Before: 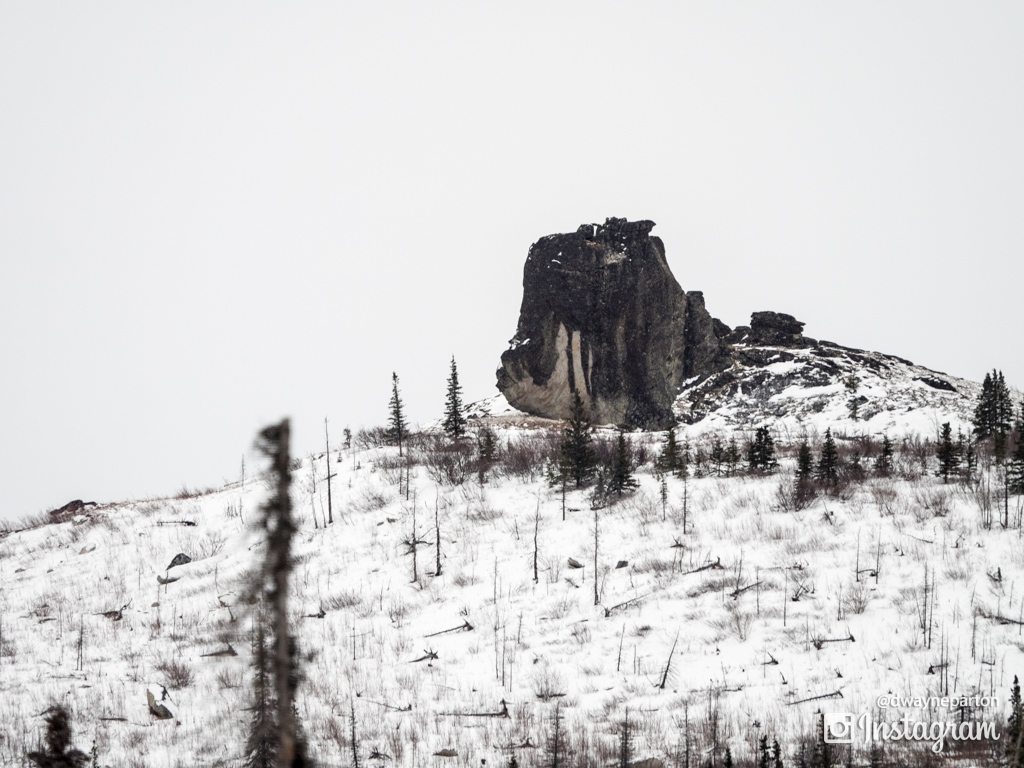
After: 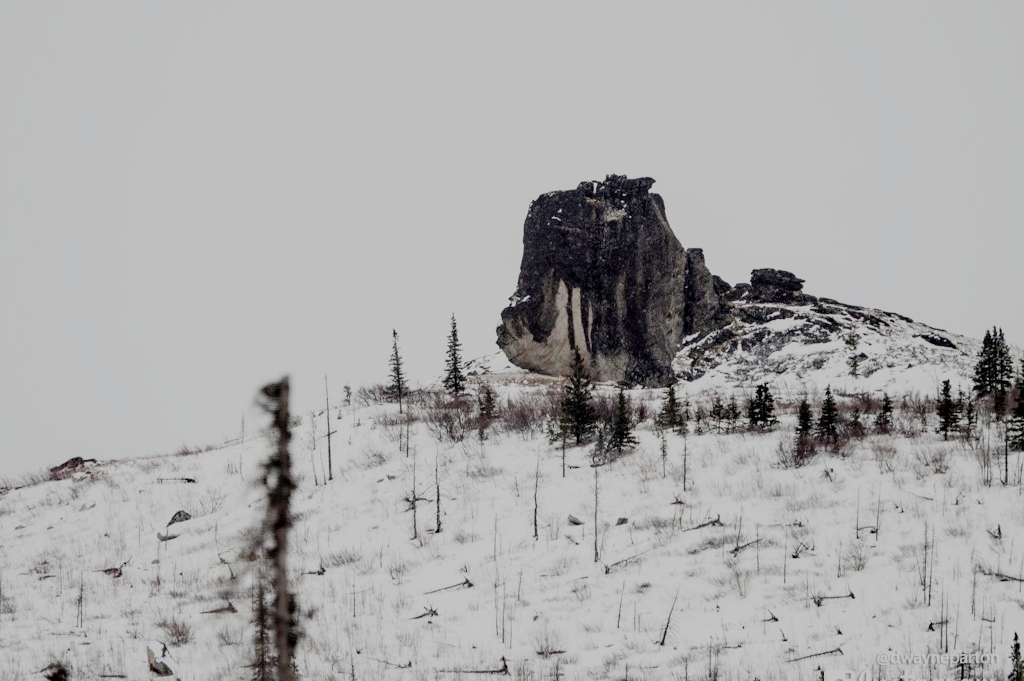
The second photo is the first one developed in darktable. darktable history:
filmic rgb: middle gray luminance 18%, black relative exposure -7.5 EV, white relative exposure 8.5 EV, threshold 6 EV, target black luminance 0%, hardness 2.23, latitude 18.37%, contrast 0.878, highlights saturation mix 5%, shadows ↔ highlights balance 10.15%, add noise in highlights 0, preserve chrominance no, color science v3 (2019), use custom middle-gray values true, iterations of high-quality reconstruction 0, contrast in highlights soft, enable highlight reconstruction true
crop and rotate: top 5.609%, bottom 5.609%
